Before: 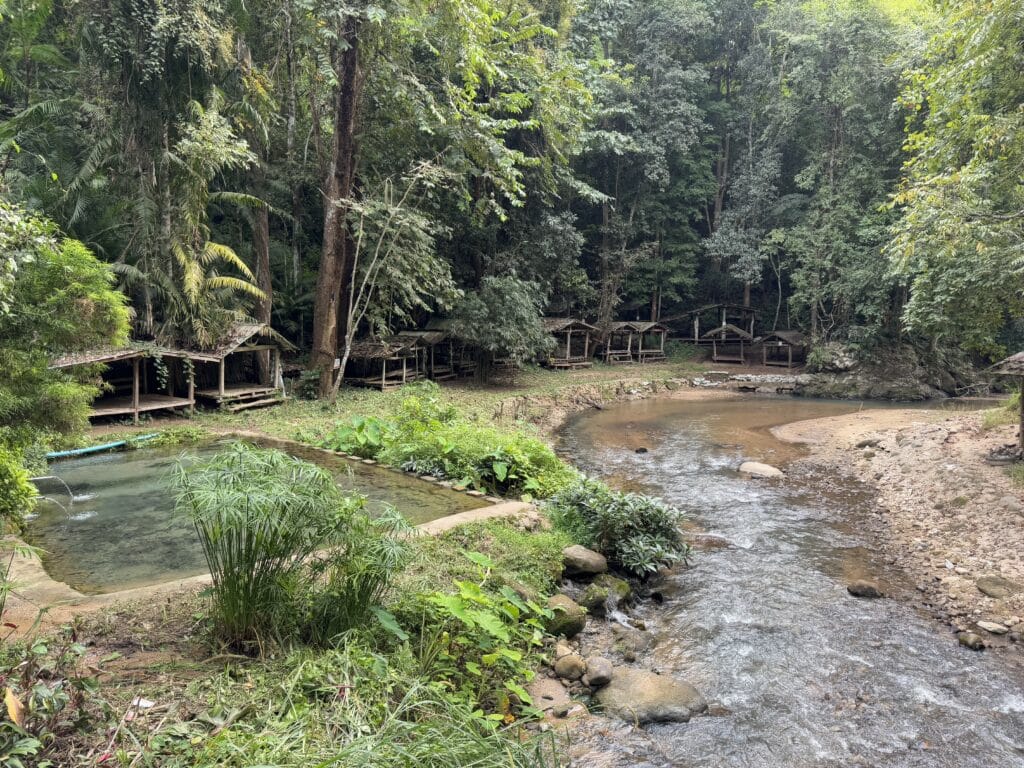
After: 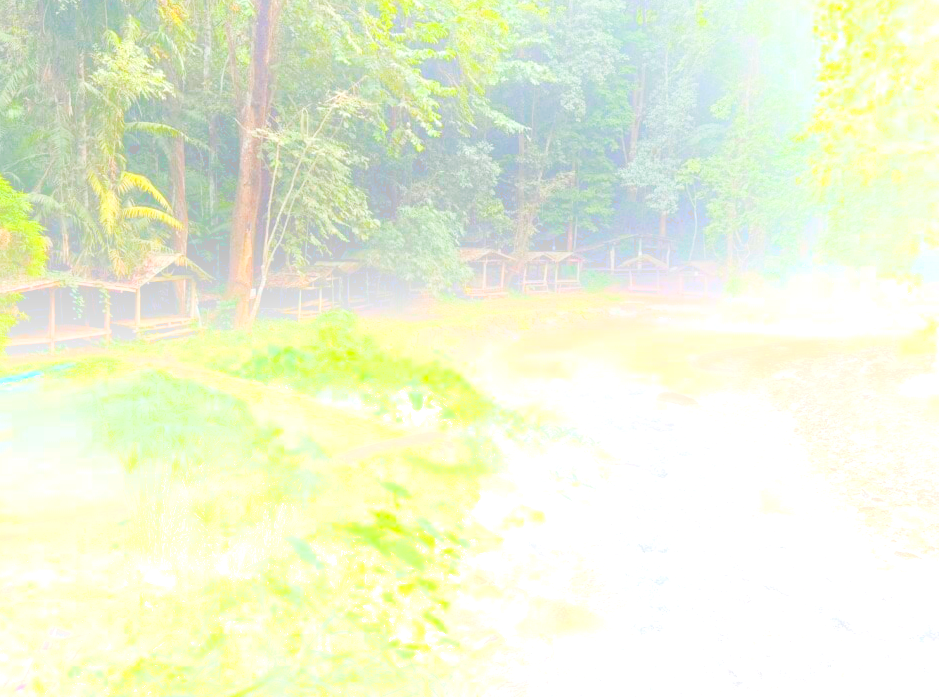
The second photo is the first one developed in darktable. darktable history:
crop and rotate: left 8.262%, top 9.226%
bloom: size 25%, threshold 5%, strength 90%
color balance rgb: global offset › luminance -0.51%, perceptual saturation grading › global saturation 27.53%, perceptual saturation grading › highlights -25%, perceptual saturation grading › shadows 25%, perceptual brilliance grading › highlights 6.62%, perceptual brilliance grading › mid-tones 17.07%, perceptual brilliance grading › shadows -5.23%
exposure: black level correction 0.001, exposure 0.3 EV, compensate highlight preservation false
